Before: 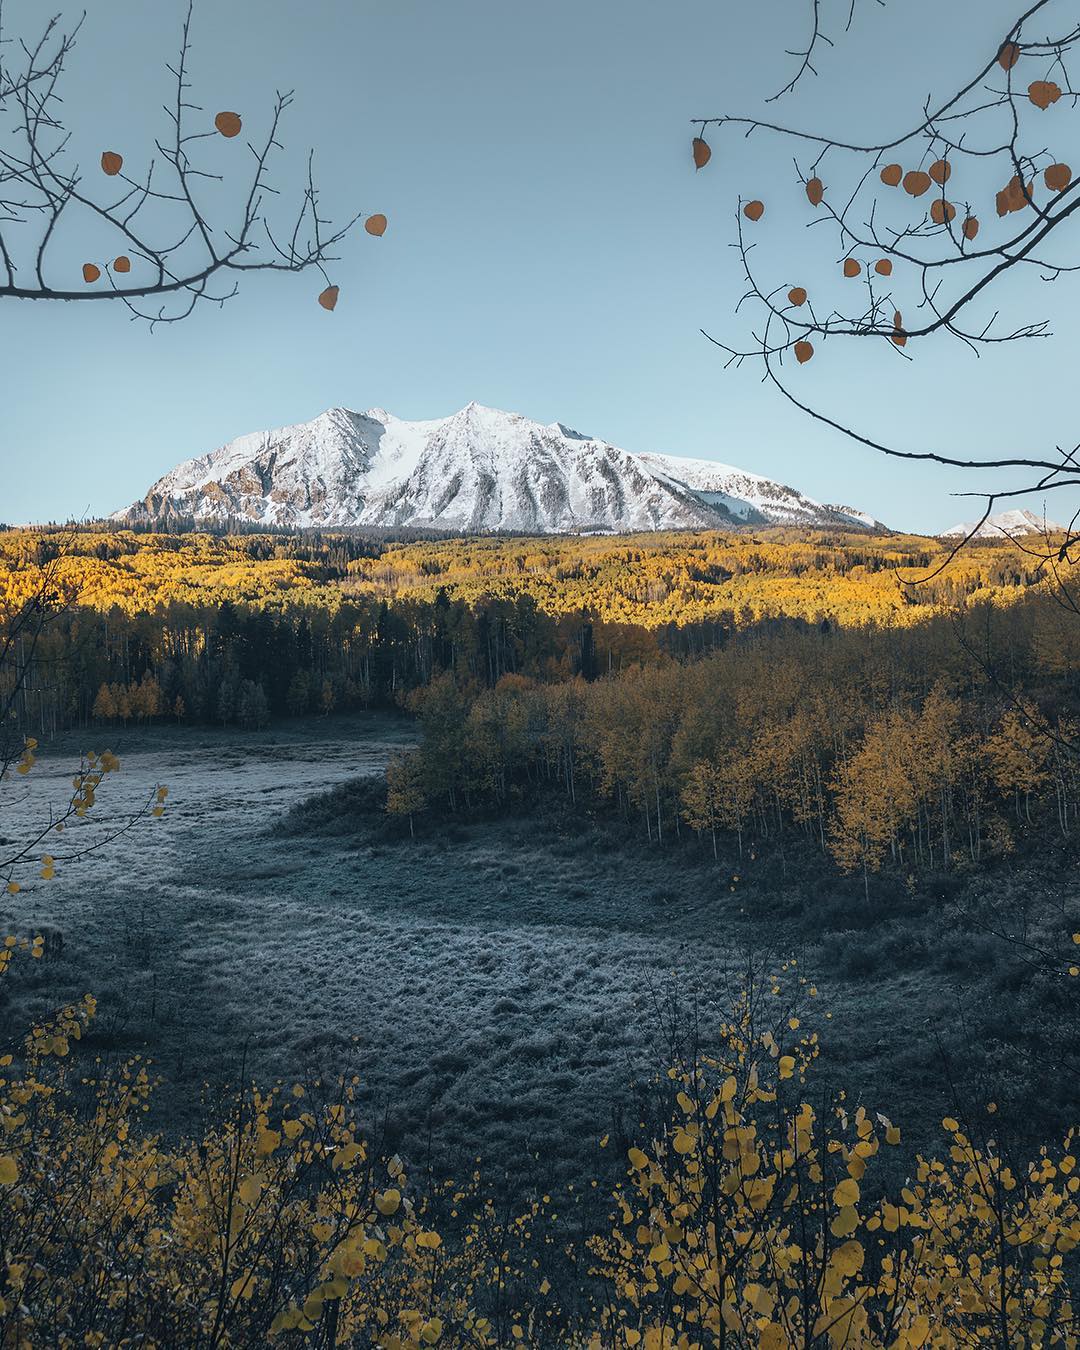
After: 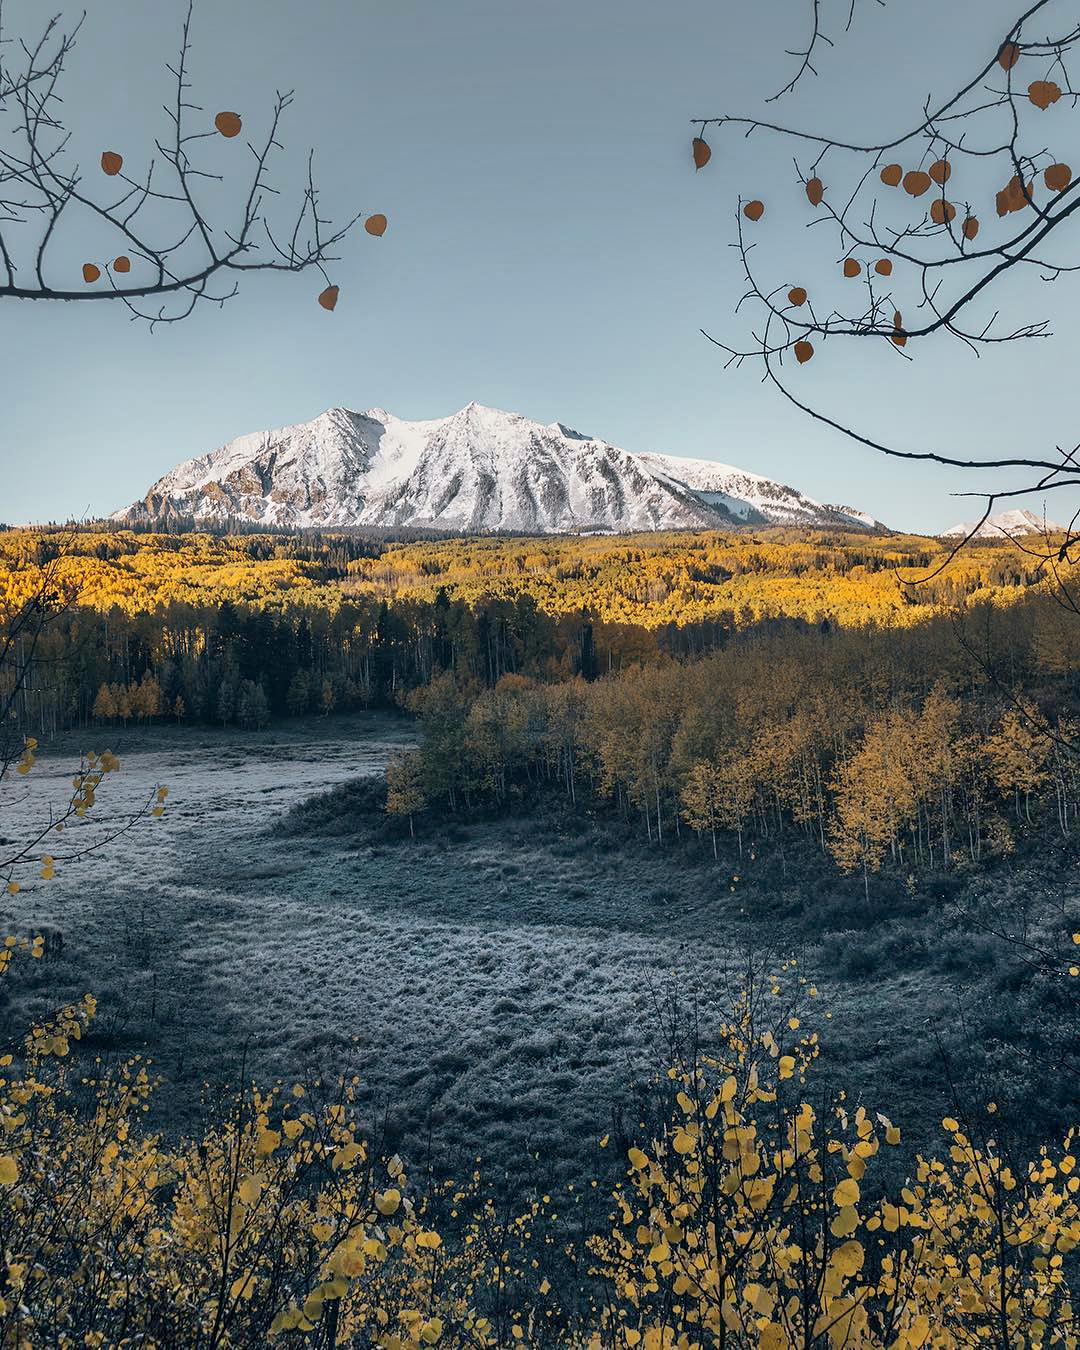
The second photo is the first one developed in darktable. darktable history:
shadows and highlights: low approximation 0.01, soften with gaussian
color correction: highlights a* 3.84, highlights b* 5.14
exposure: black level correction 0.005, exposure 0.015 EV, compensate highlight preservation false
